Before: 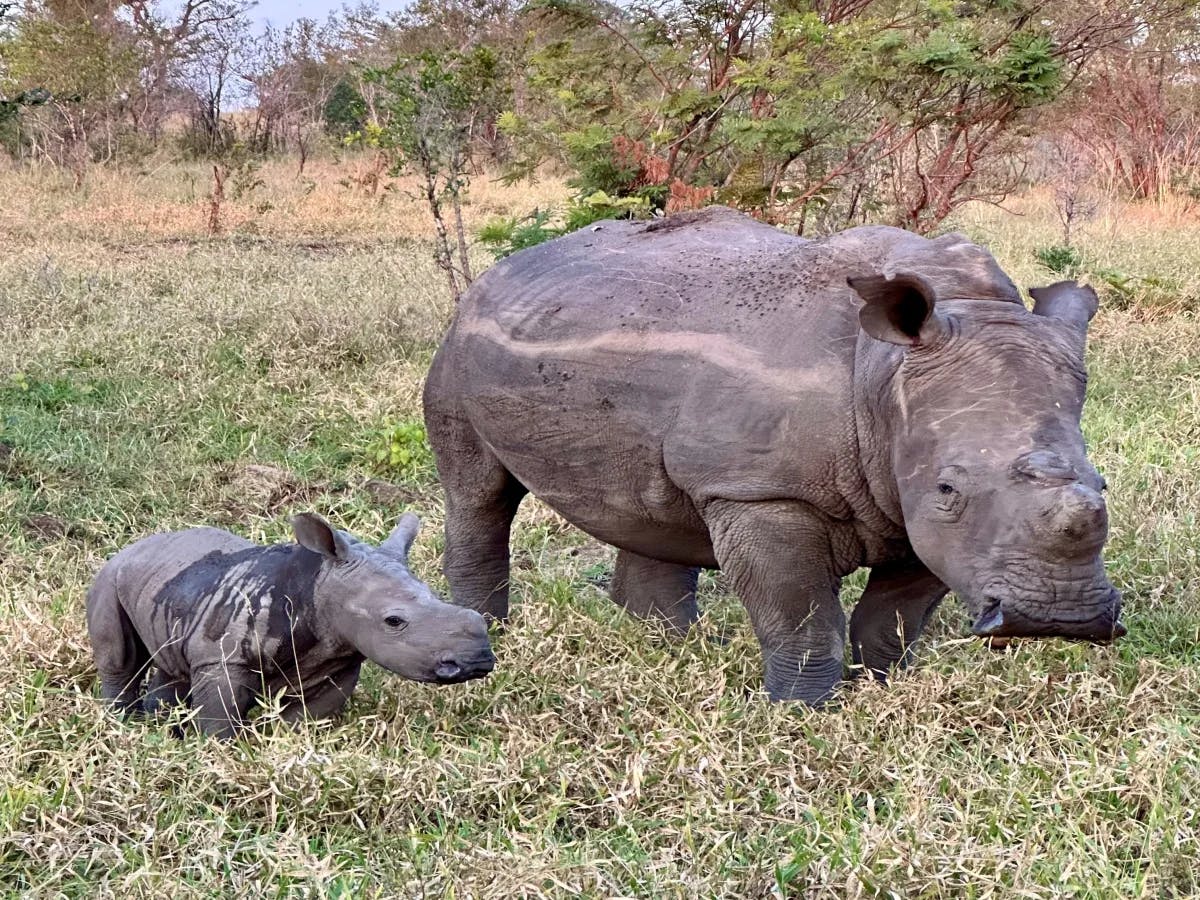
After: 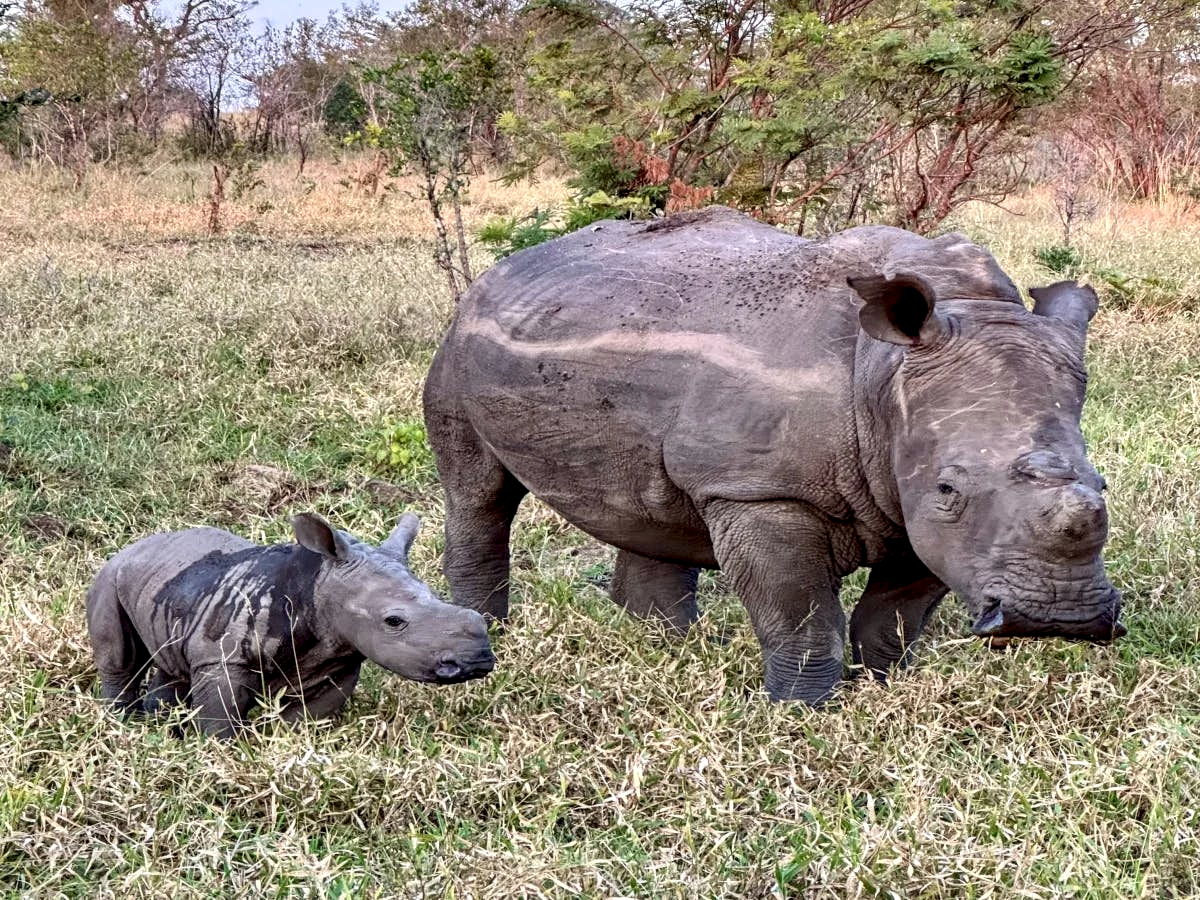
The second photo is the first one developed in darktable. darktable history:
local contrast: highlights 41%, shadows 62%, detail 137%, midtone range 0.521
